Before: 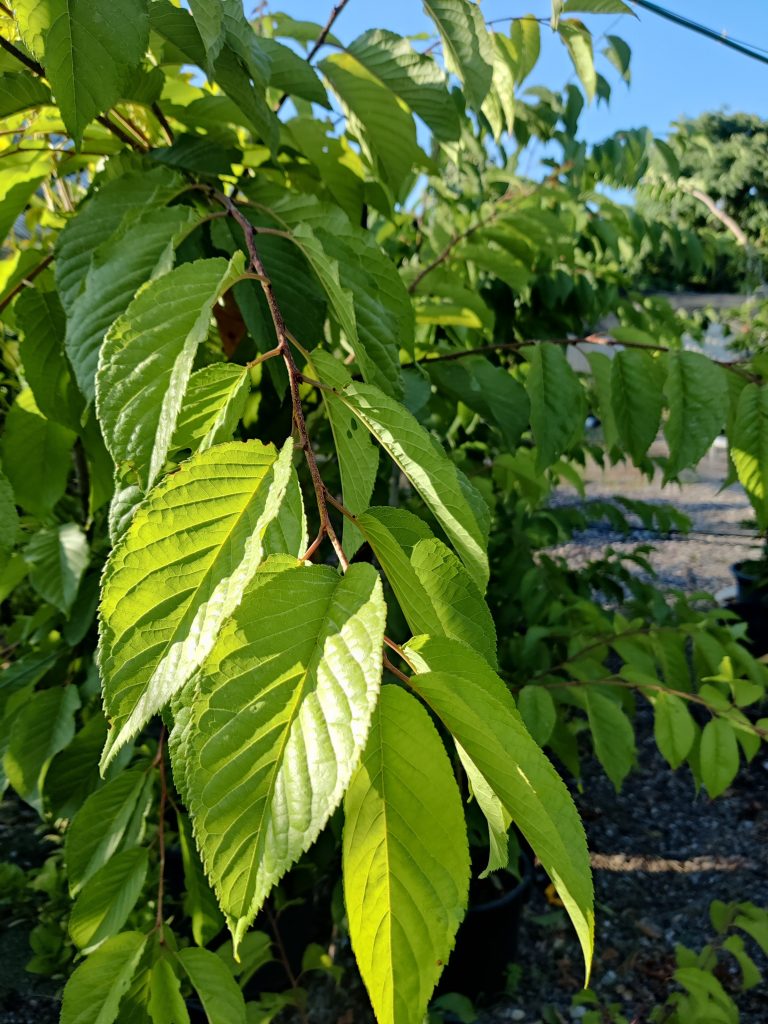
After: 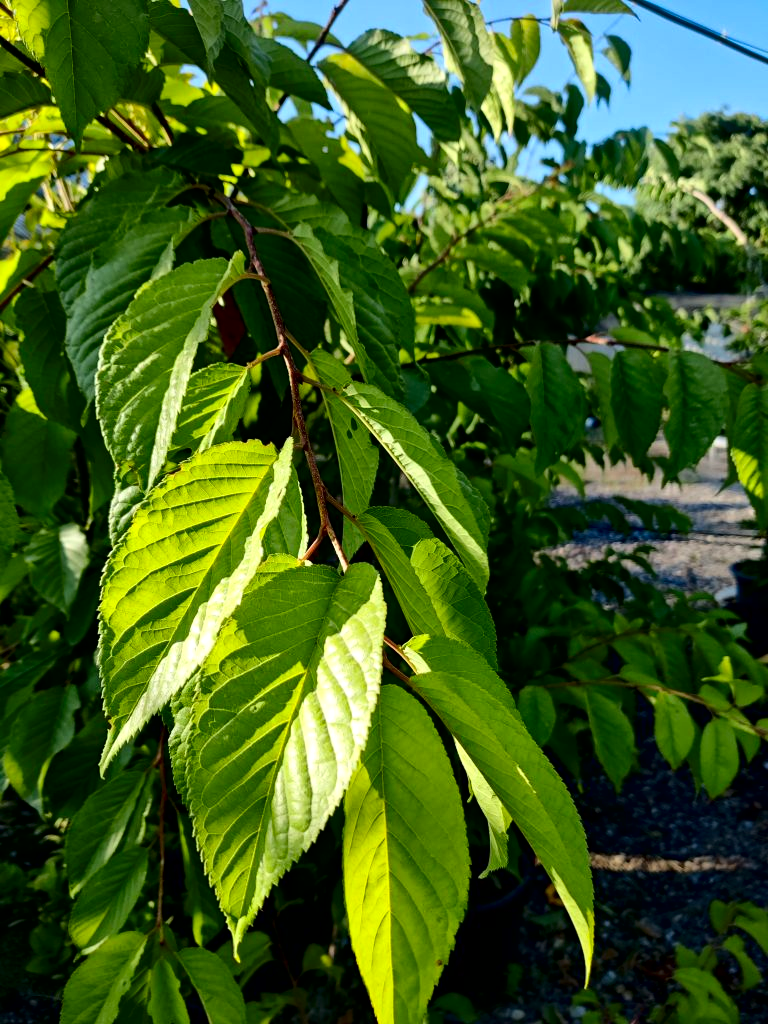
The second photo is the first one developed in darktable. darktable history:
local contrast: mode bilateral grid, contrast 20, coarseness 50, detail 148%, midtone range 0.2
contrast brightness saturation: contrast 0.19, brightness -0.11, saturation 0.21
